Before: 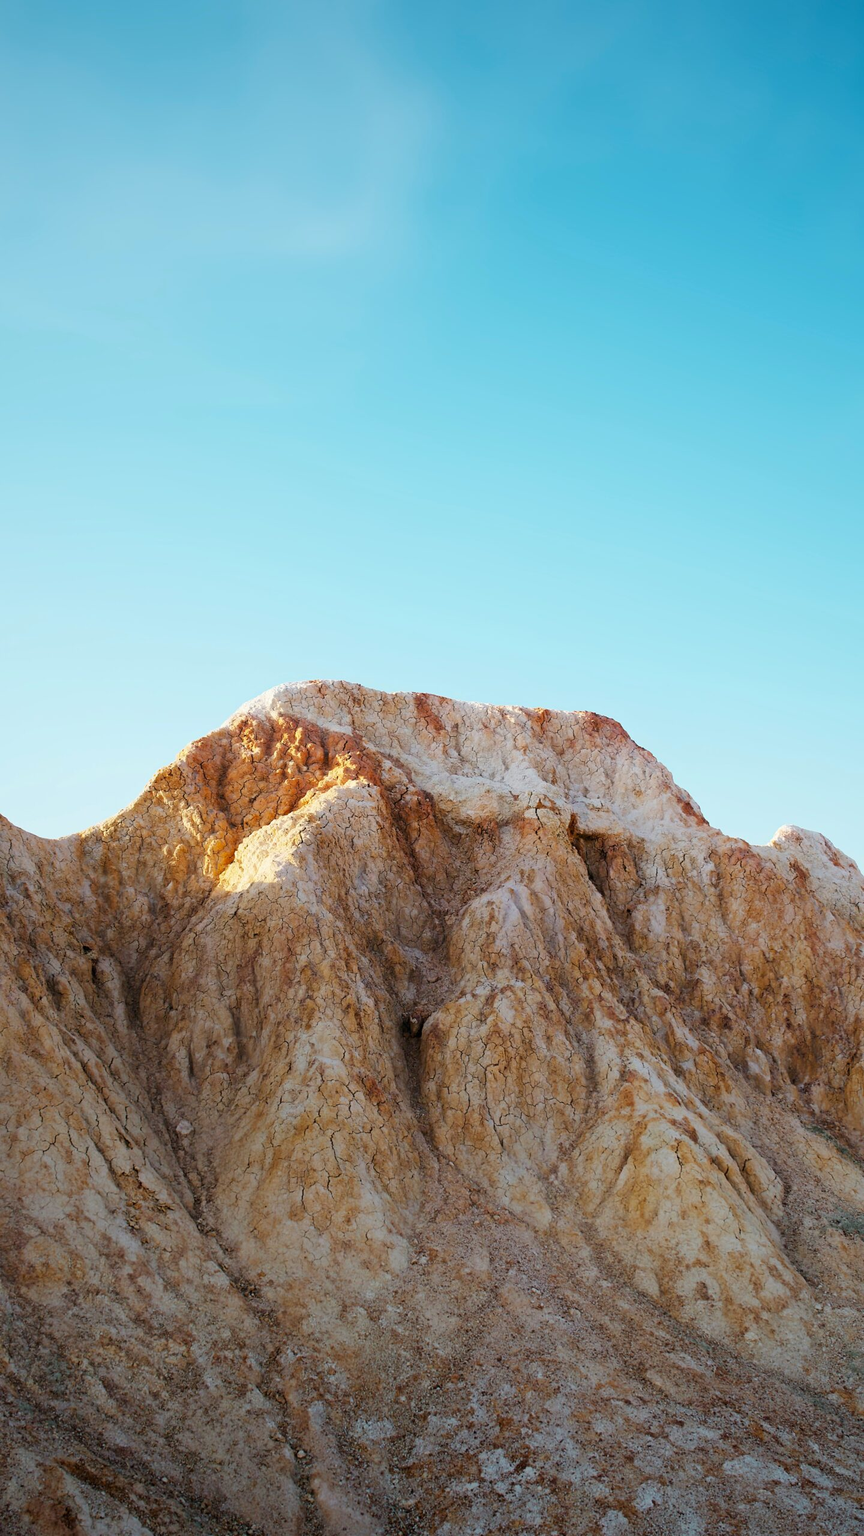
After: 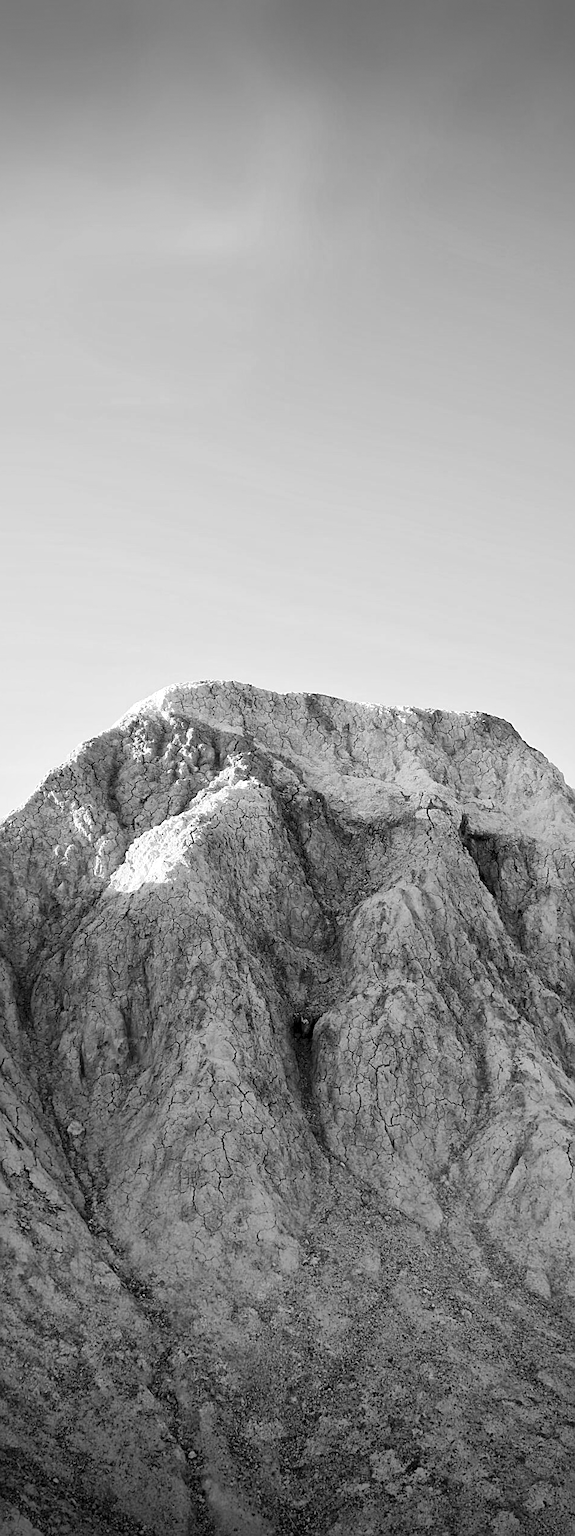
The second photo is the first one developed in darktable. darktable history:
local contrast: mode bilateral grid, contrast 20, coarseness 50, detail 144%, midtone range 0.2
crop and rotate: left 12.648%, right 20.685%
white balance: red 1.123, blue 0.83
sharpen: on, module defaults
vignetting: fall-off start 100%, brightness -0.406, saturation -0.3, width/height ratio 1.324, dithering 8-bit output, unbound false
monochrome: a -6.99, b 35.61, size 1.4
